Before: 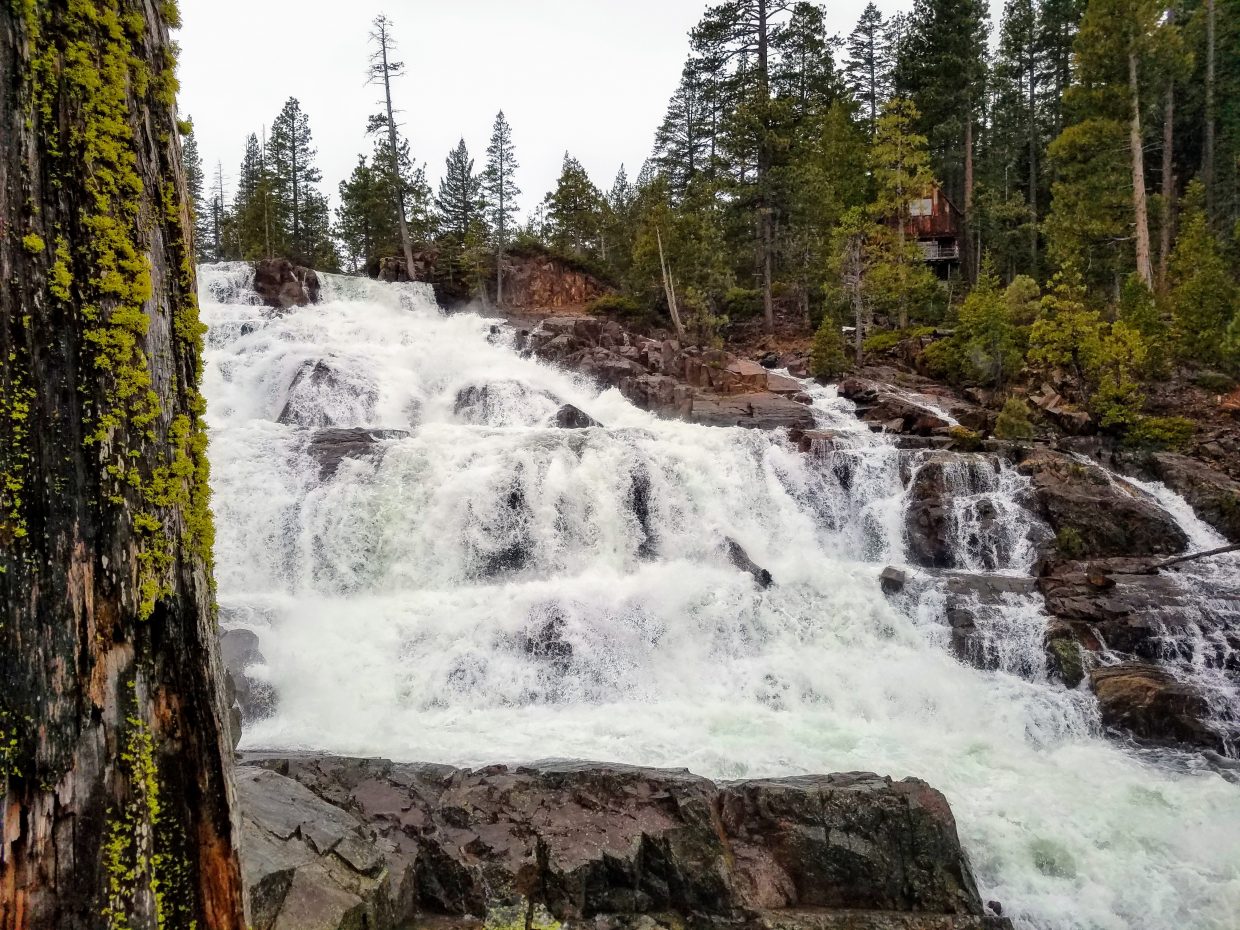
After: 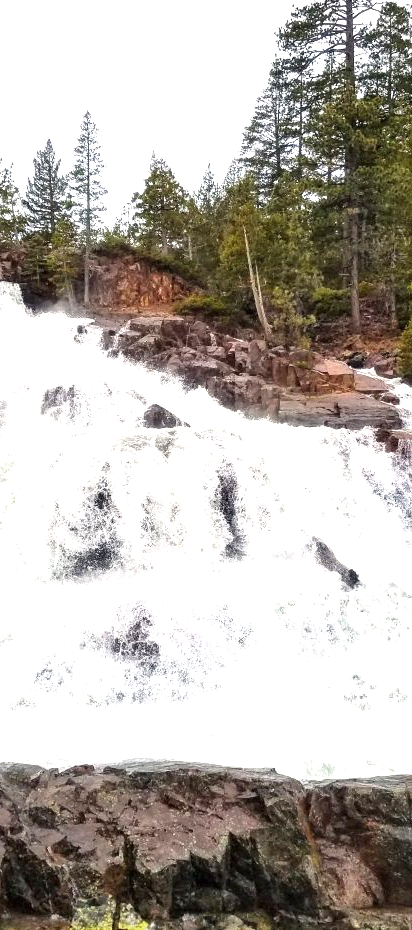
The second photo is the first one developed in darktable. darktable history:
crop: left 33.36%, right 33.36%
exposure: exposure 0.999 EV, compensate highlight preservation false
